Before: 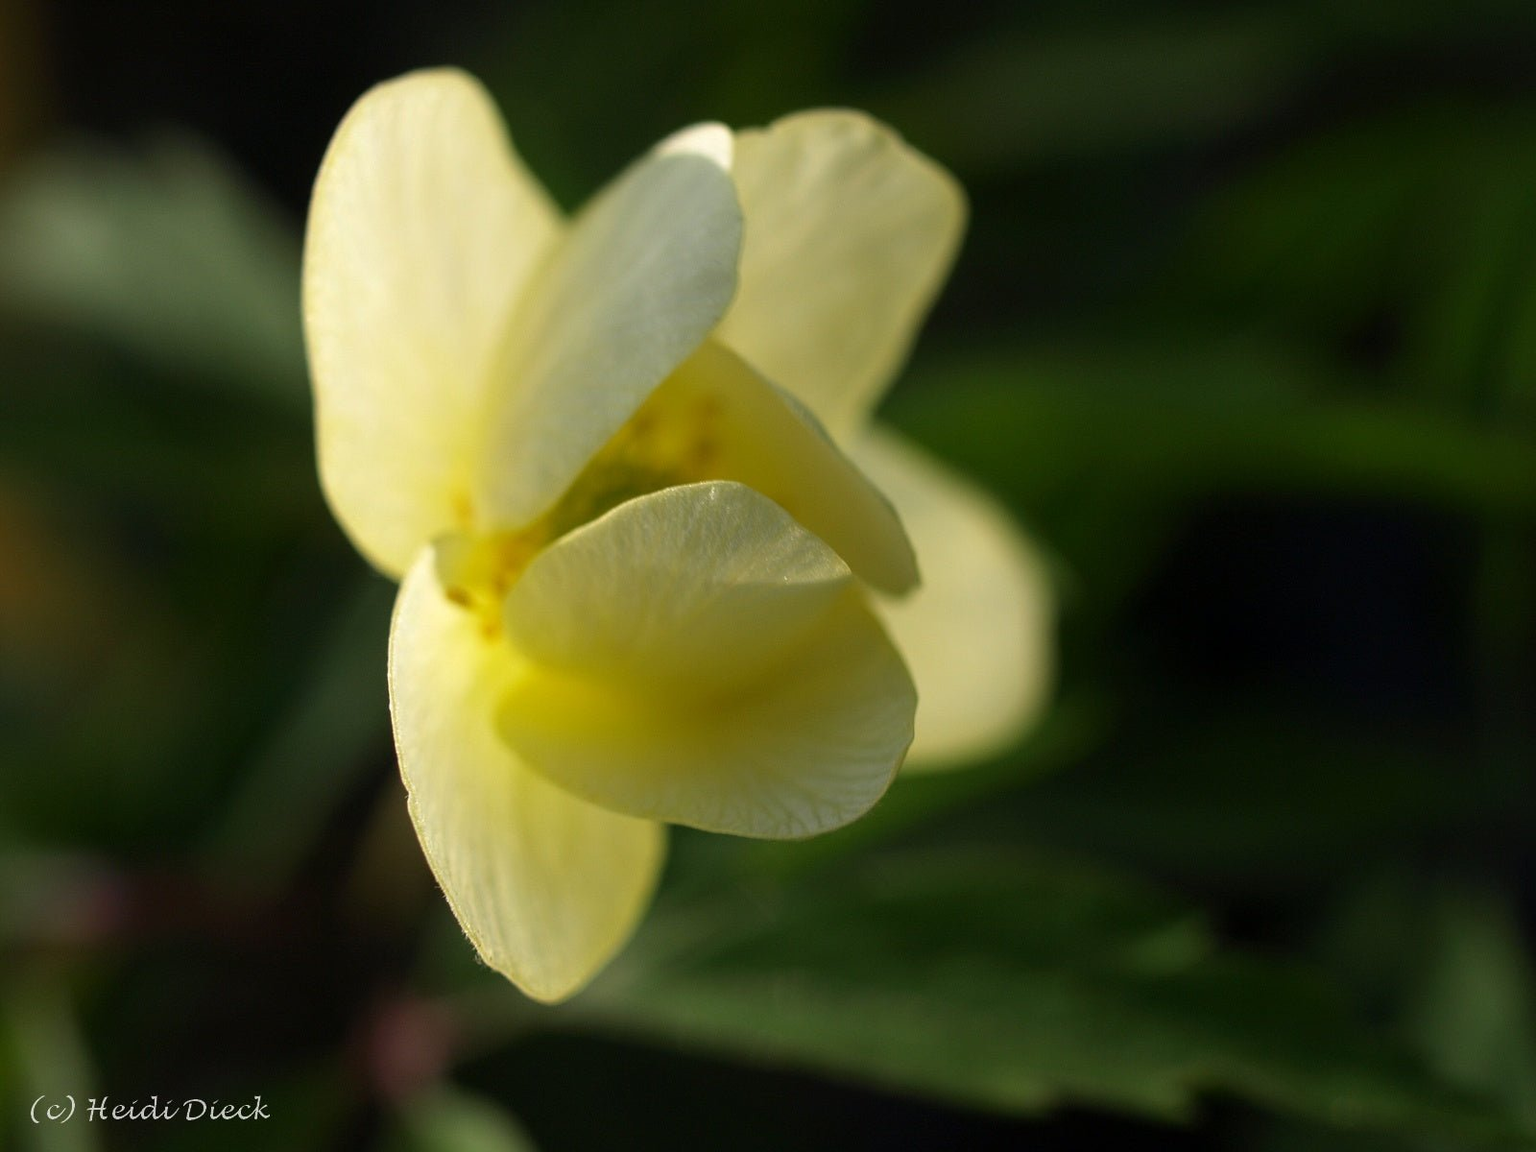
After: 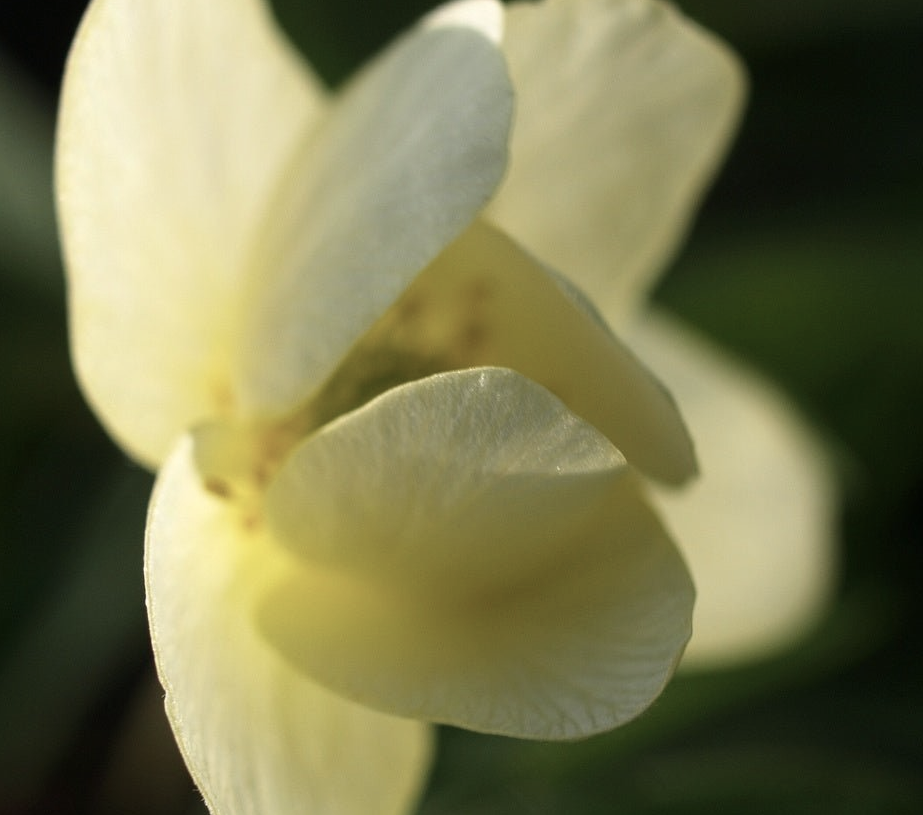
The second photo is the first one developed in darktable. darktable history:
color balance rgb: power › hue 62.59°, perceptual saturation grading › global saturation 0.878%, global vibrance 20%
contrast brightness saturation: contrast 0.102, saturation -0.354
crop: left 16.252%, top 11.224%, right 26.021%, bottom 20.827%
